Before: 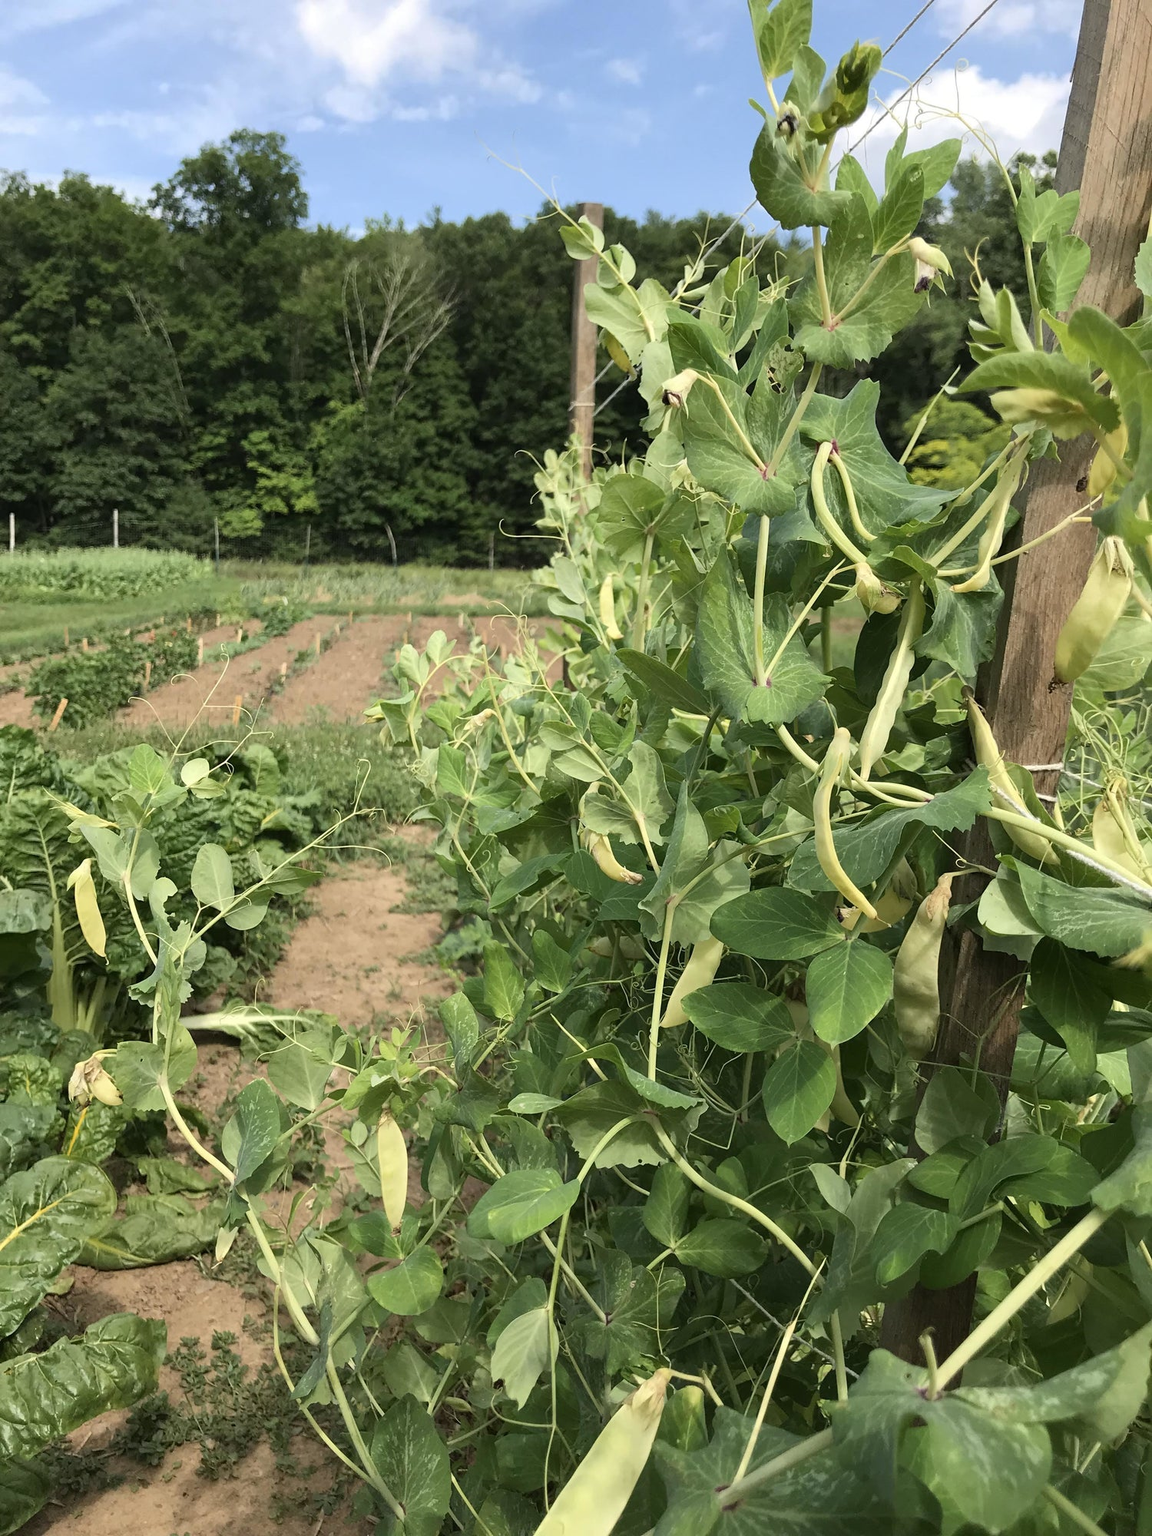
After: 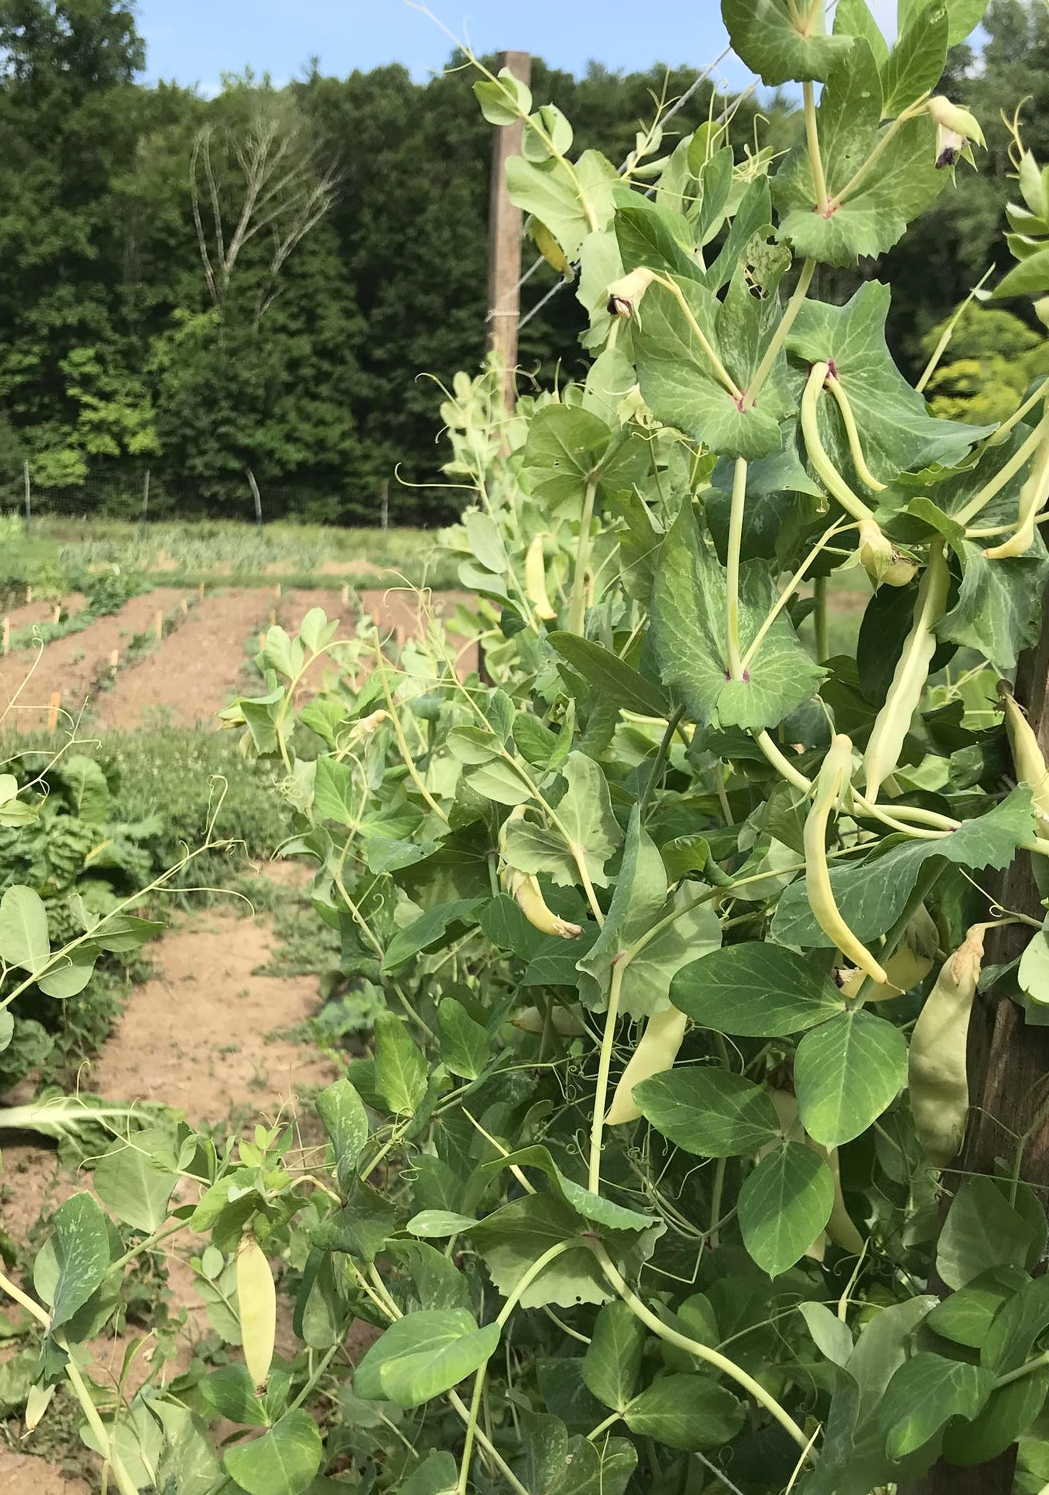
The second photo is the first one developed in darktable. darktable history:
crop and rotate: left 17.046%, top 10.659%, right 12.989%, bottom 14.553%
tone curve: curves: ch0 [(0, 0.028) (0.138, 0.156) (0.468, 0.516) (0.754, 0.823) (1, 1)], color space Lab, linked channels, preserve colors none
